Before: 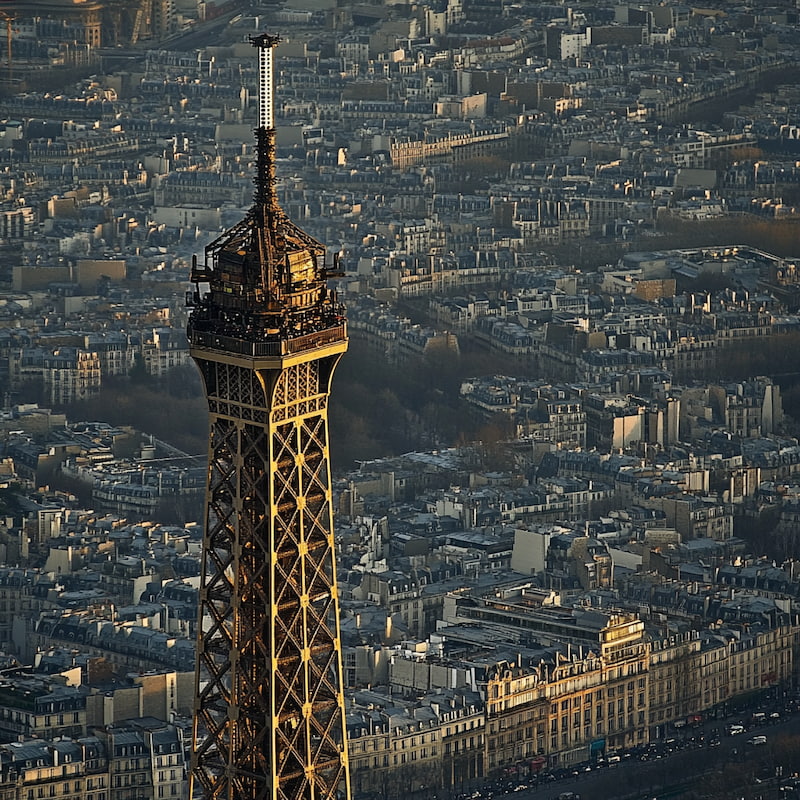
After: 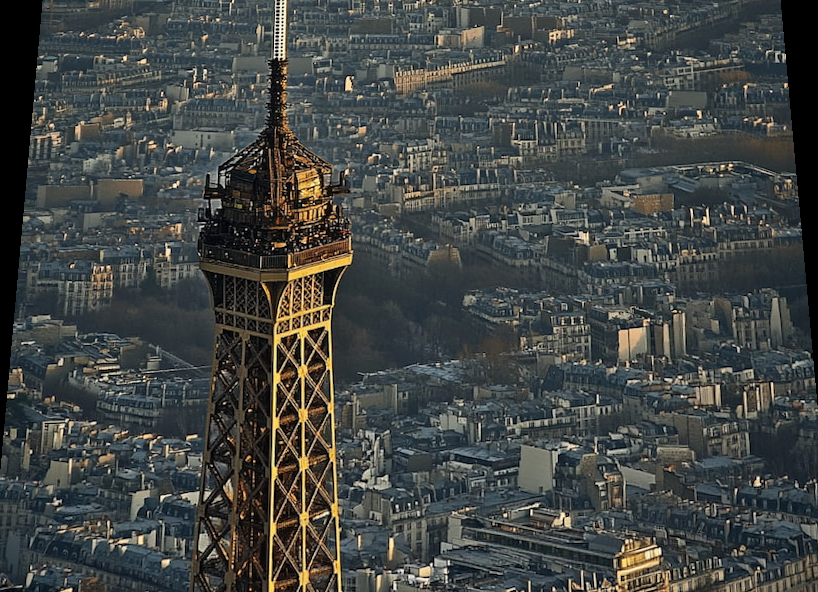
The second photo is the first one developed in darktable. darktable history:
crop: left 2.737%, top 7.287%, right 3.421%, bottom 20.179%
rotate and perspective: rotation 0.128°, lens shift (vertical) -0.181, lens shift (horizontal) -0.044, shear 0.001, automatic cropping off
